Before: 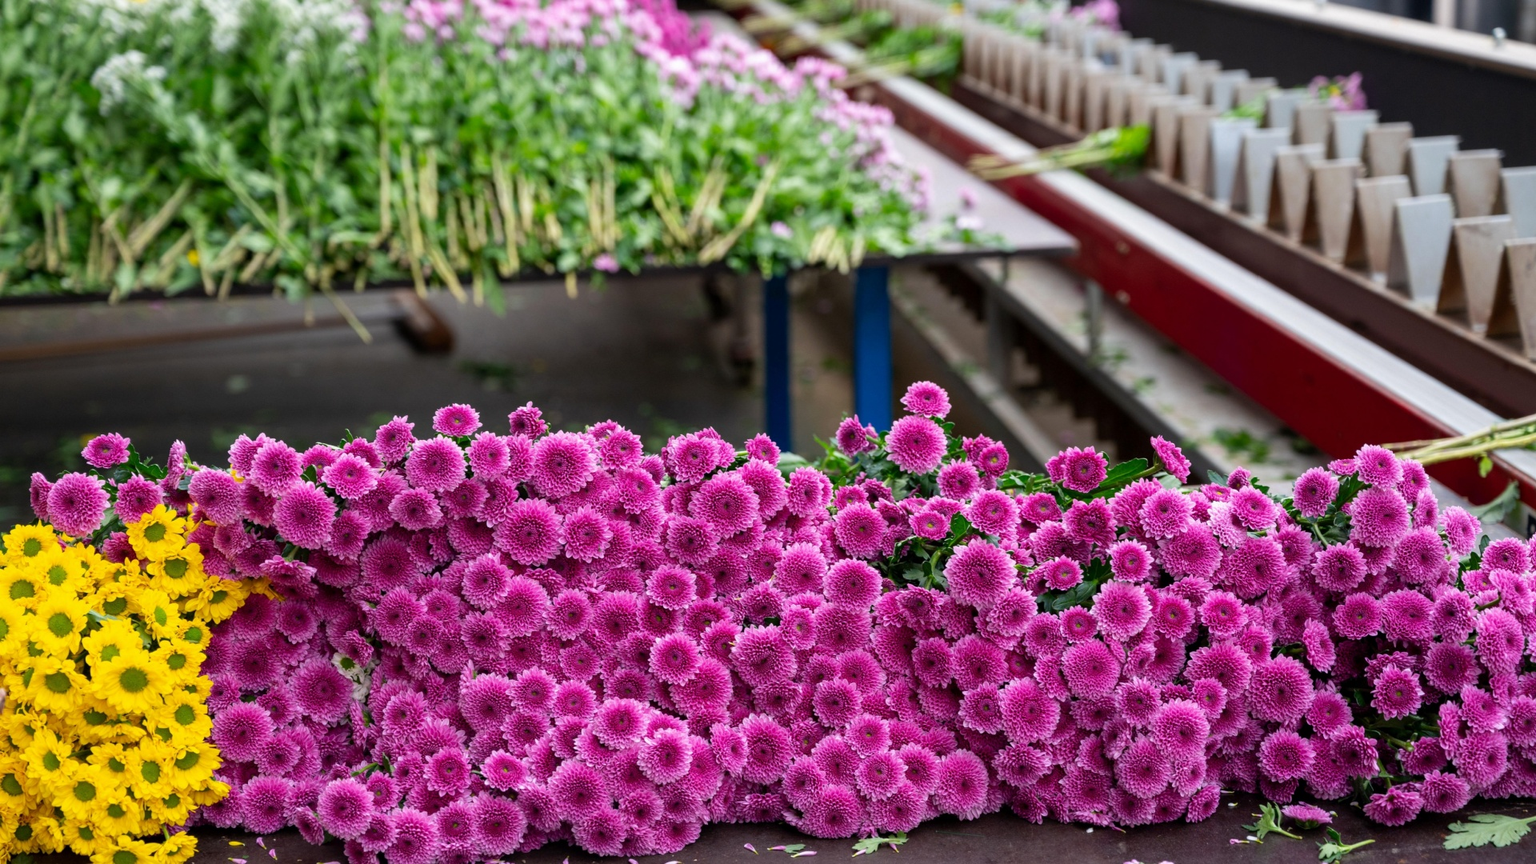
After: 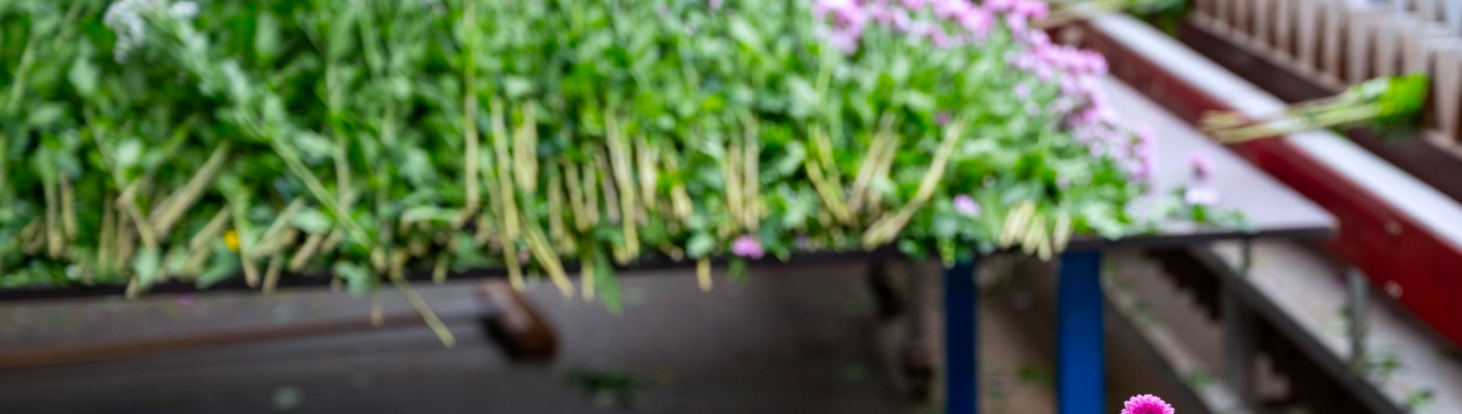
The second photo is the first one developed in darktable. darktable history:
color calibration: output colorfulness [0, 0.315, 0, 0], gray › normalize channels true, illuminant as shot in camera, x 0.358, y 0.373, temperature 4628.91 K, gamut compression 0.003
crop: left 0.529%, top 7.631%, right 23.282%, bottom 54.018%
